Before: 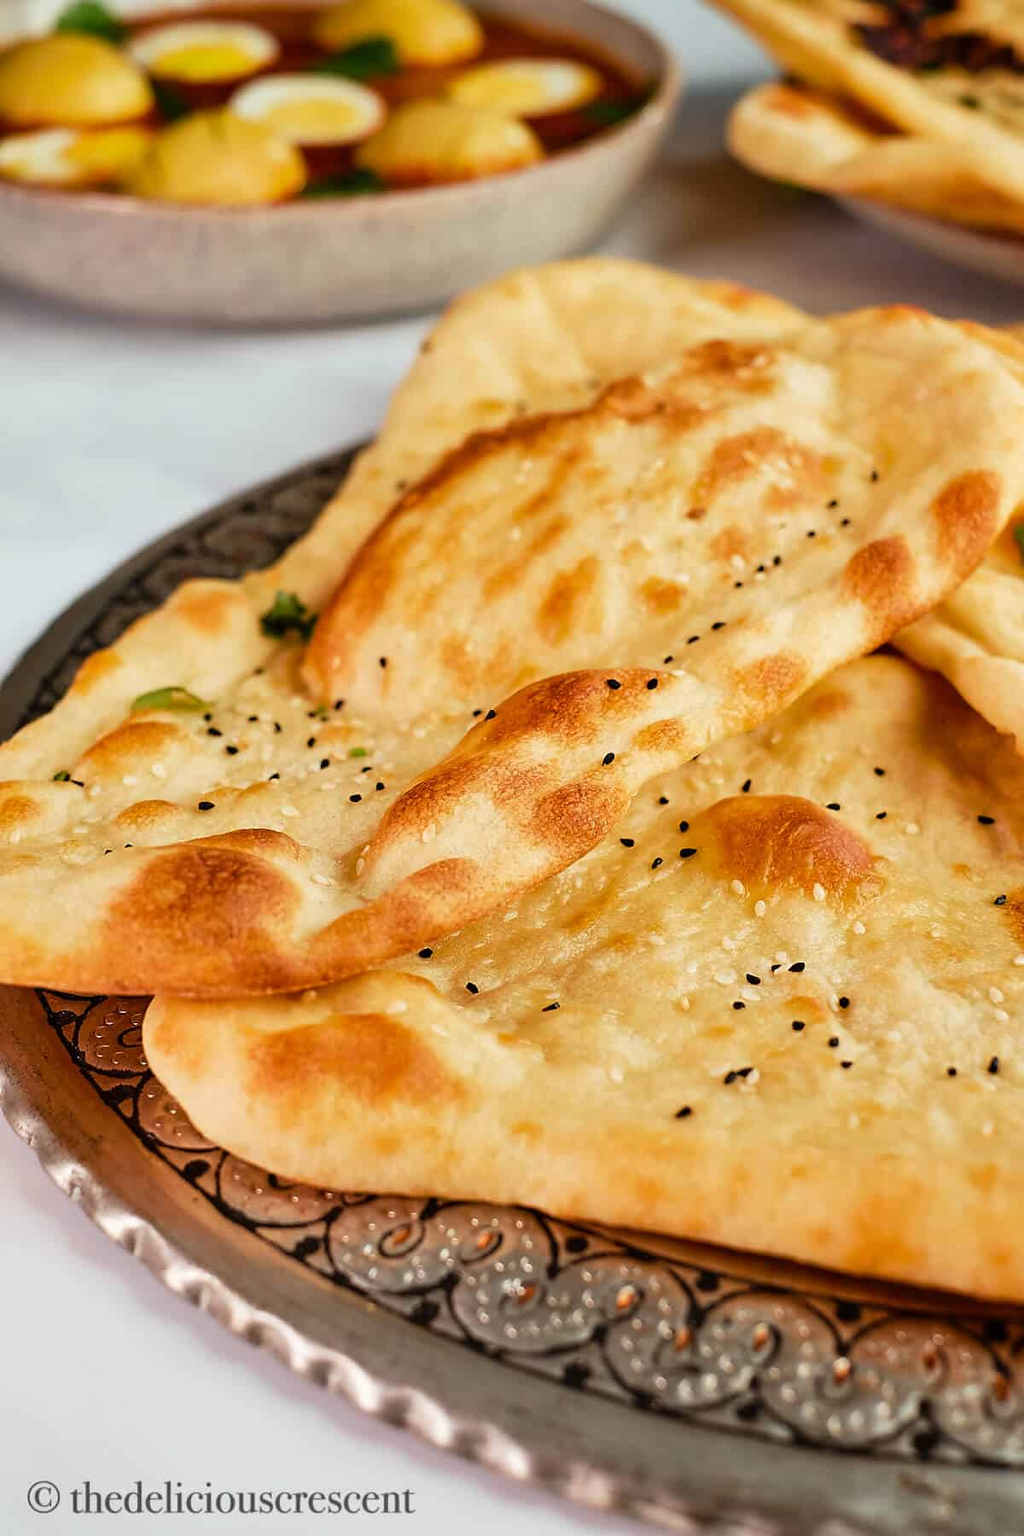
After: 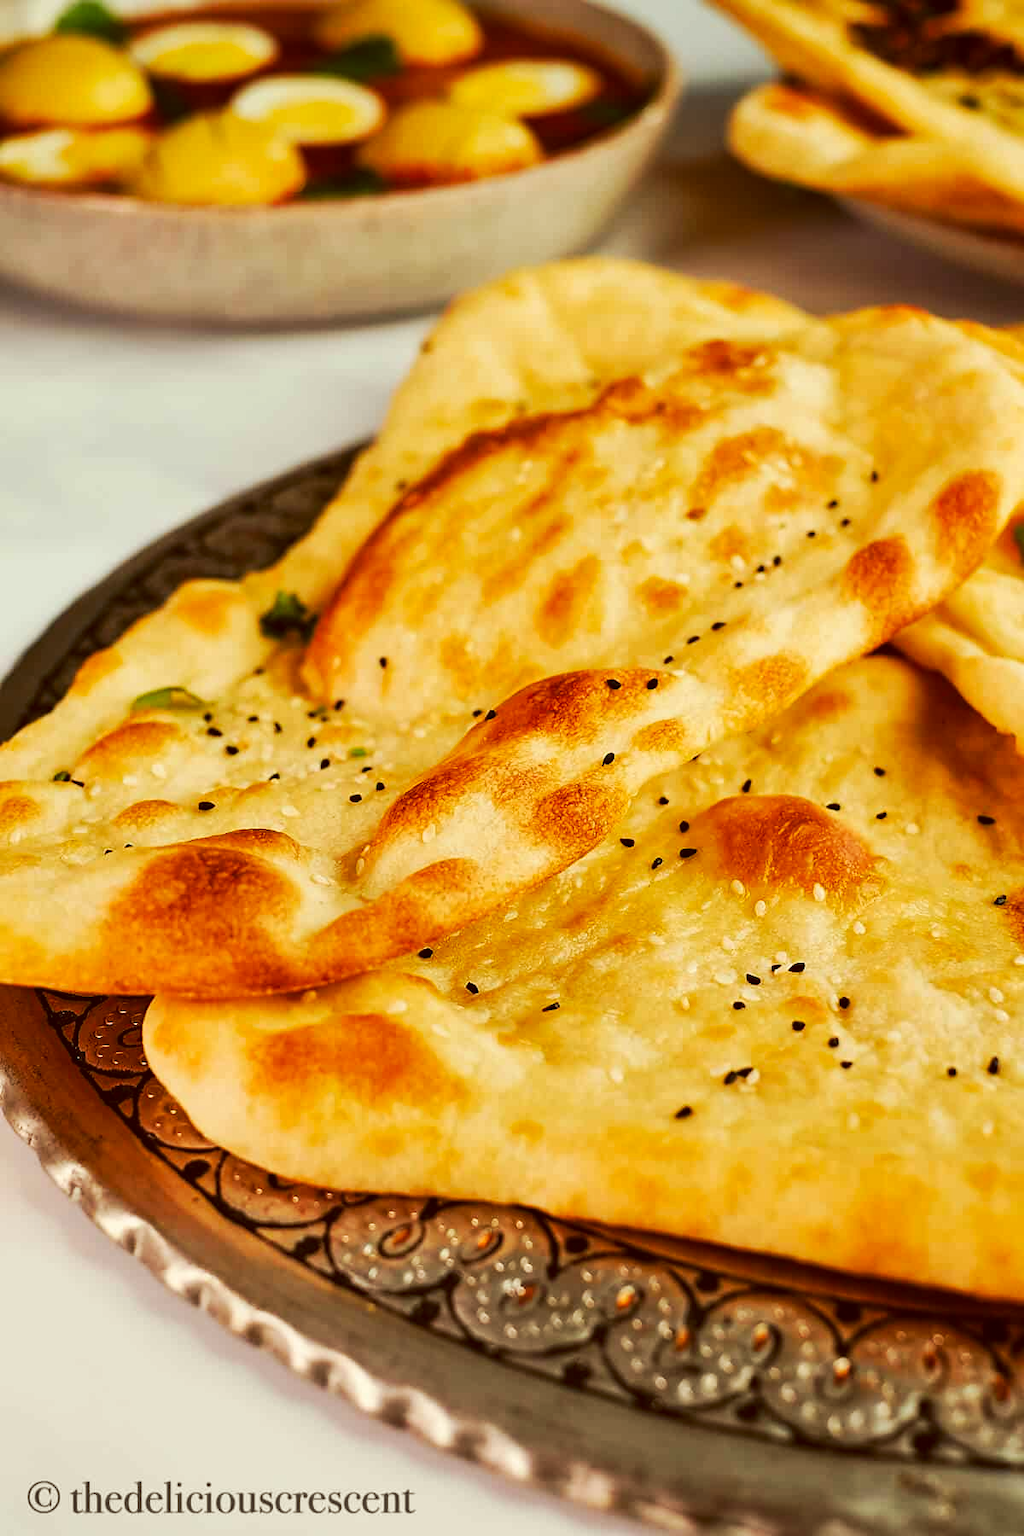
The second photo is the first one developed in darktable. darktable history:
color balance: lift [1.001, 1.007, 1, 0.993], gamma [1.023, 1.026, 1.01, 0.974], gain [0.964, 1.059, 1.073, 0.927]
tone curve: curves: ch0 [(0, 0) (0.003, 0.003) (0.011, 0.011) (0.025, 0.022) (0.044, 0.039) (0.069, 0.055) (0.1, 0.074) (0.136, 0.101) (0.177, 0.134) (0.224, 0.171) (0.277, 0.216) (0.335, 0.277) (0.399, 0.345) (0.468, 0.427) (0.543, 0.526) (0.623, 0.636) (0.709, 0.731) (0.801, 0.822) (0.898, 0.917) (1, 1)], preserve colors none
